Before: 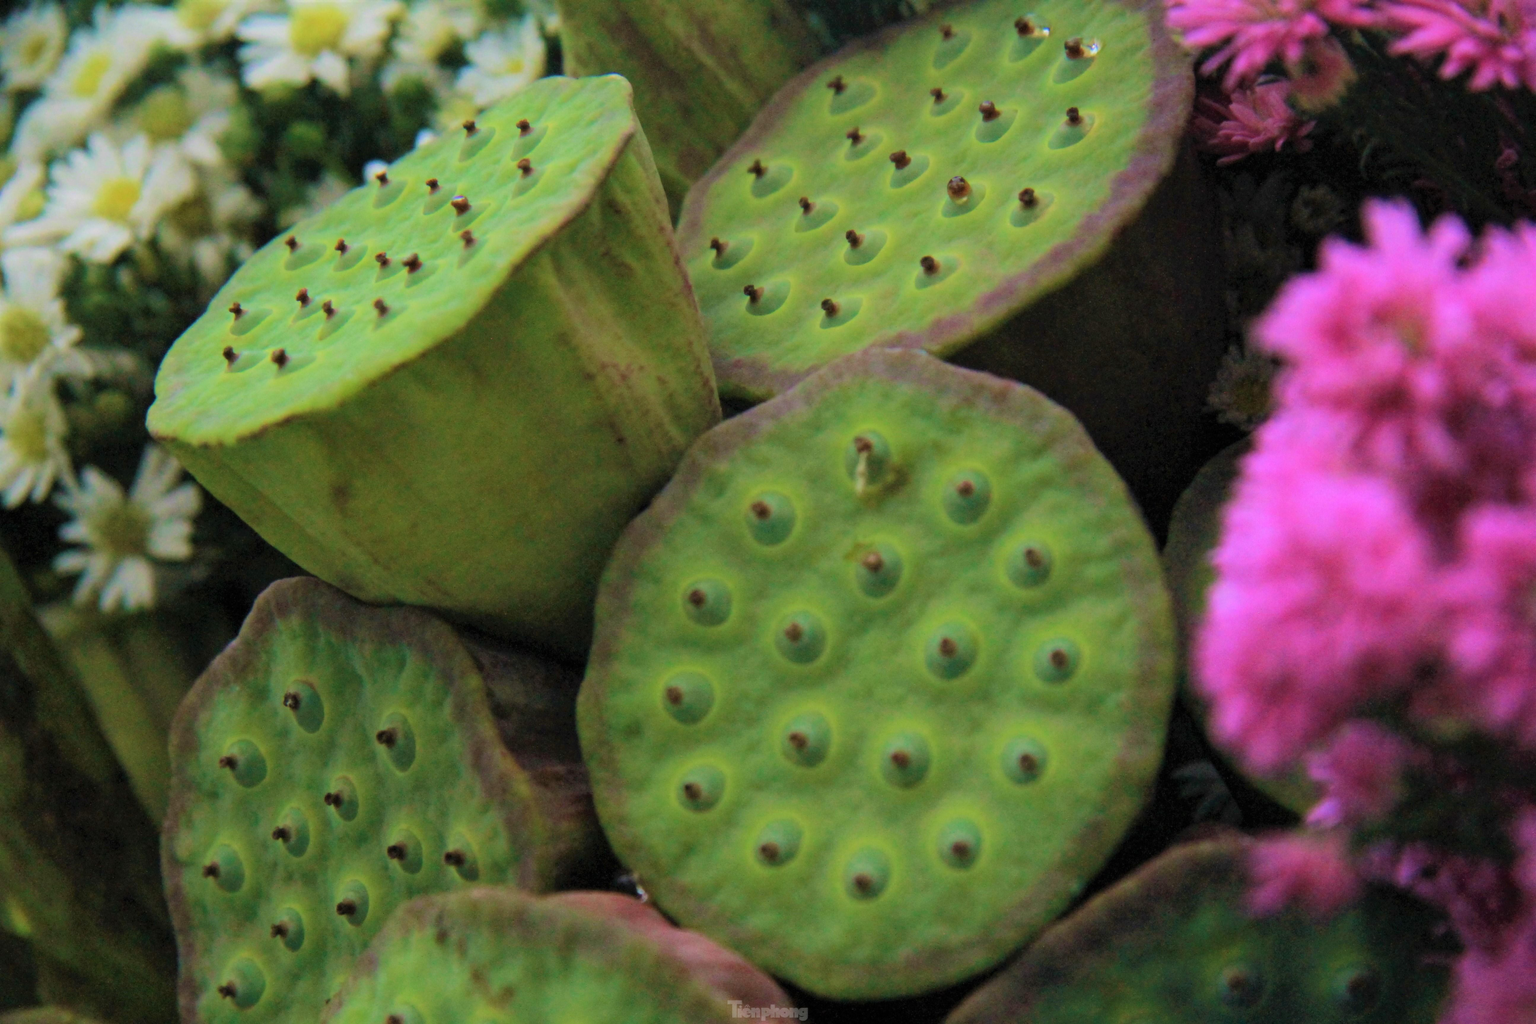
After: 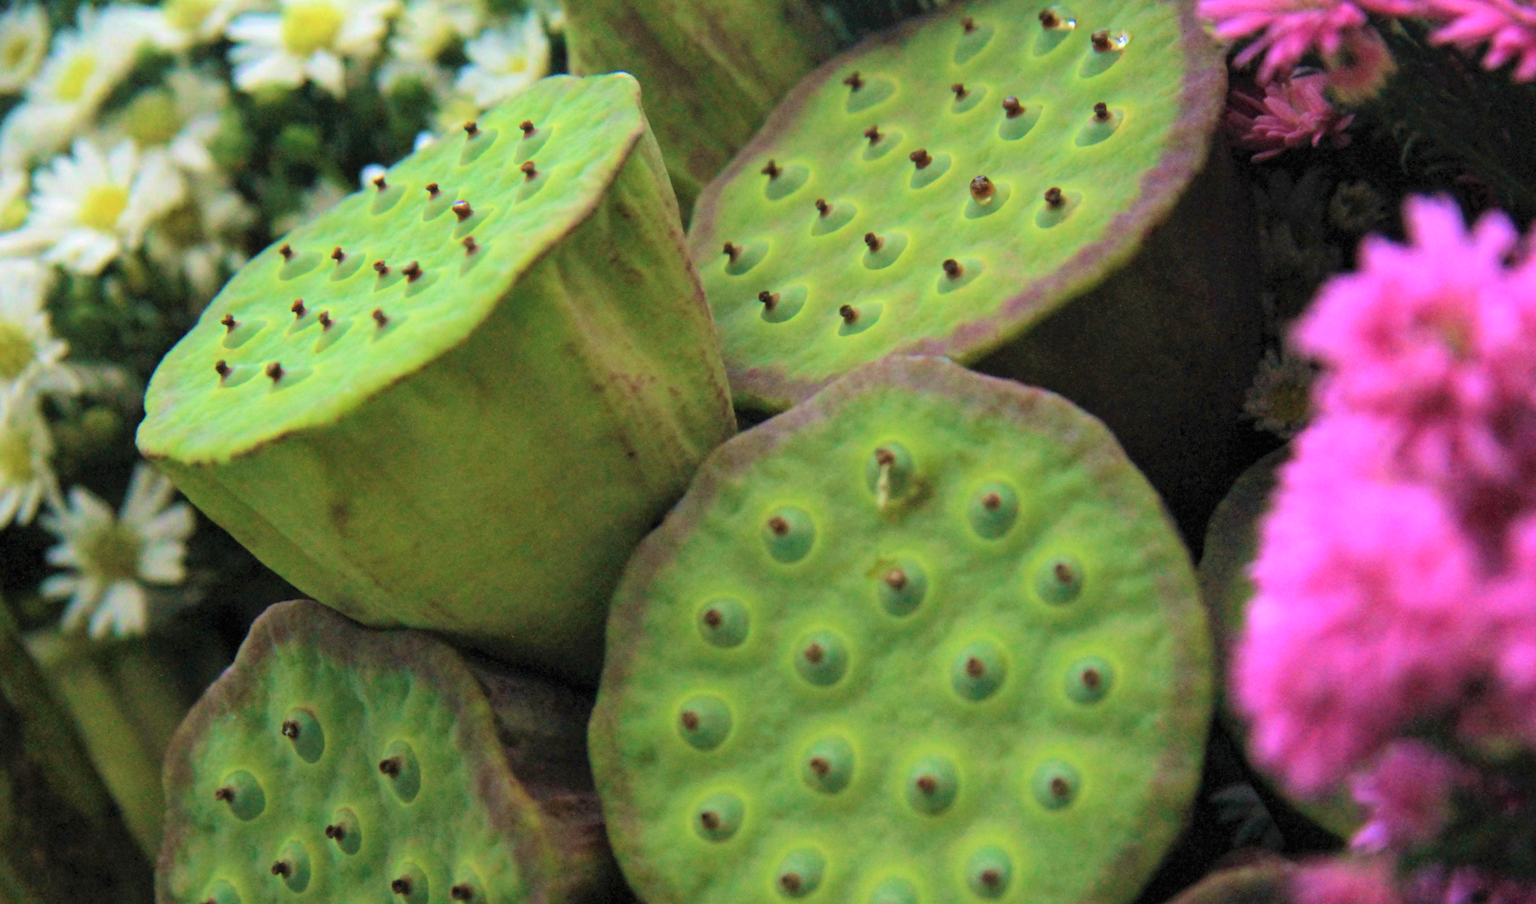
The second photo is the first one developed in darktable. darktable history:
exposure: exposure 0.495 EV, compensate exposure bias true, compensate highlight preservation false
crop and rotate: angle 0.521°, left 0.334%, right 2.568%, bottom 14.184%
